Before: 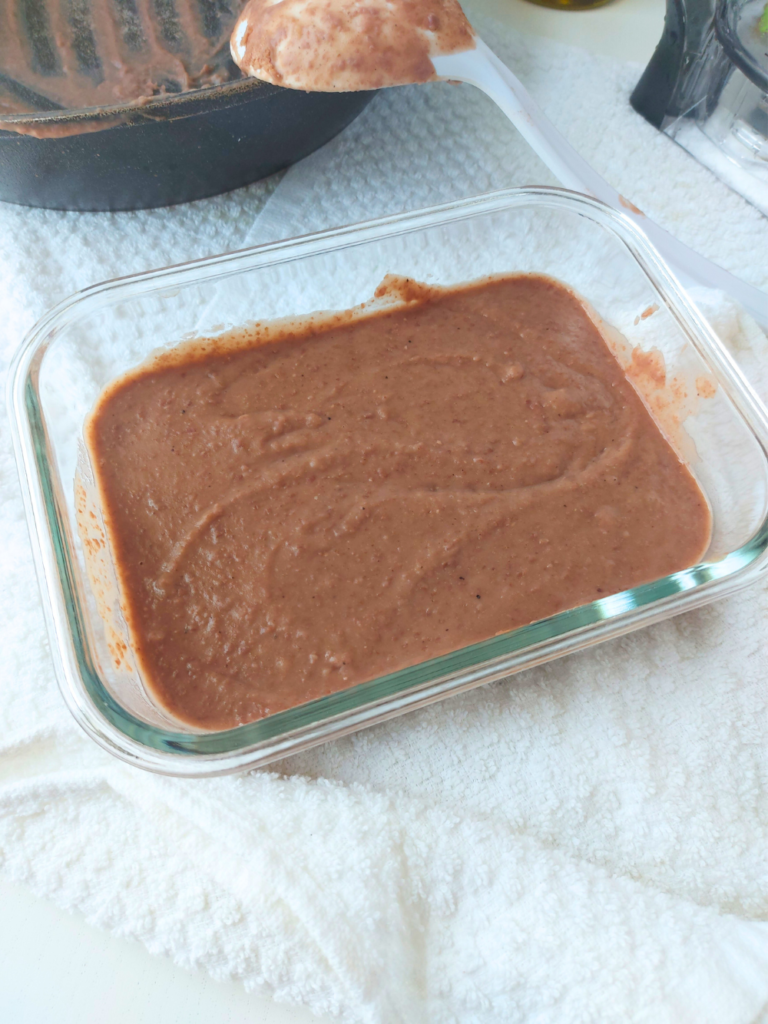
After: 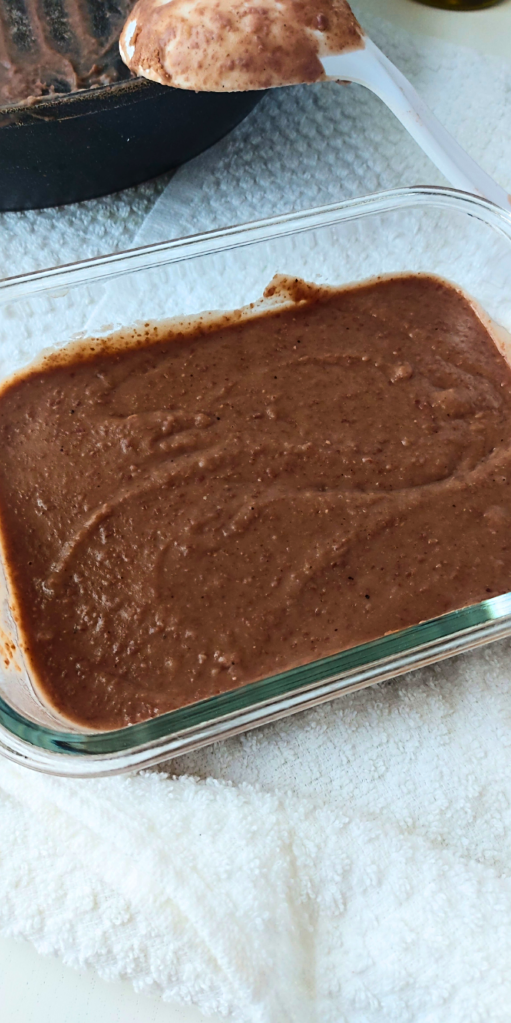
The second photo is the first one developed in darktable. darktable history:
crop and rotate: left 14.473%, right 18.91%
exposure: compensate exposure bias true, compensate highlight preservation false
sharpen: amount 0.49
contrast brightness saturation: brightness -0.199, saturation 0.085
tone curve: curves: ch0 [(0, 0) (0.126, 0.061) (0.338, 0.285) (0.494, 0.518) (0.703, 0.762) (1, 1)]; ch1 [(0, 0) (0.364, 0.322) (0.443, 0.441) (0.5, 0.501) (0.55, 0.578) (1, 1)]; ch2 [(0, 0) (0.44, 0.424) (0.501, 0.499) (0.557, 0.564) (0.613, 0.682) (0.707, 0.746) (1, 1)]
